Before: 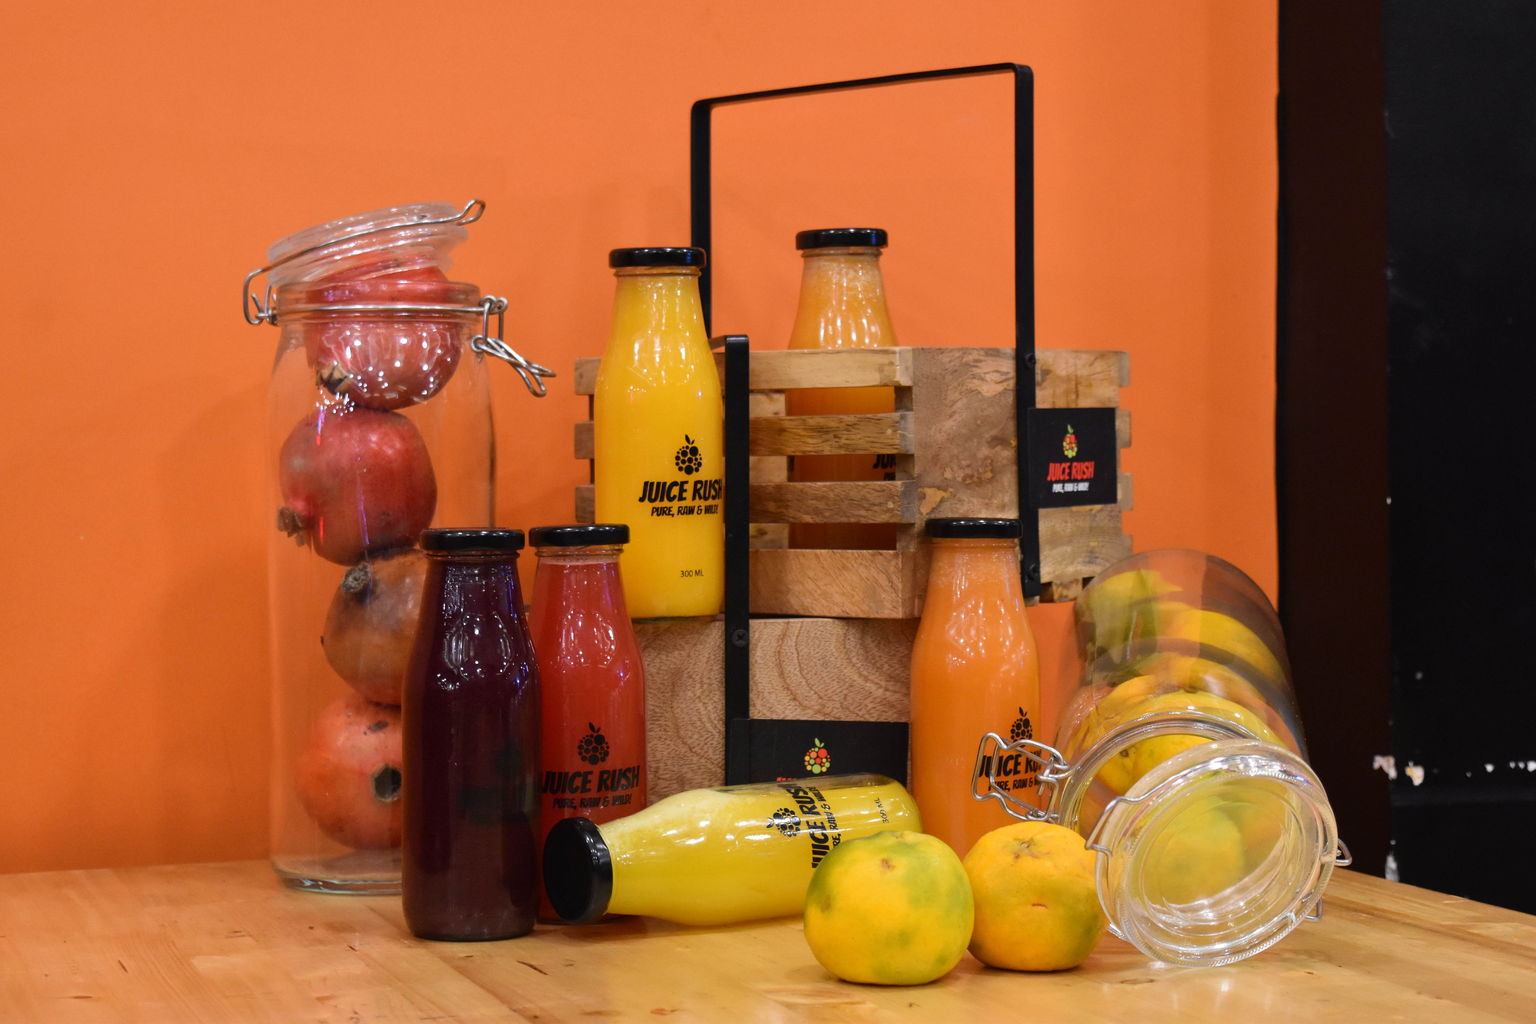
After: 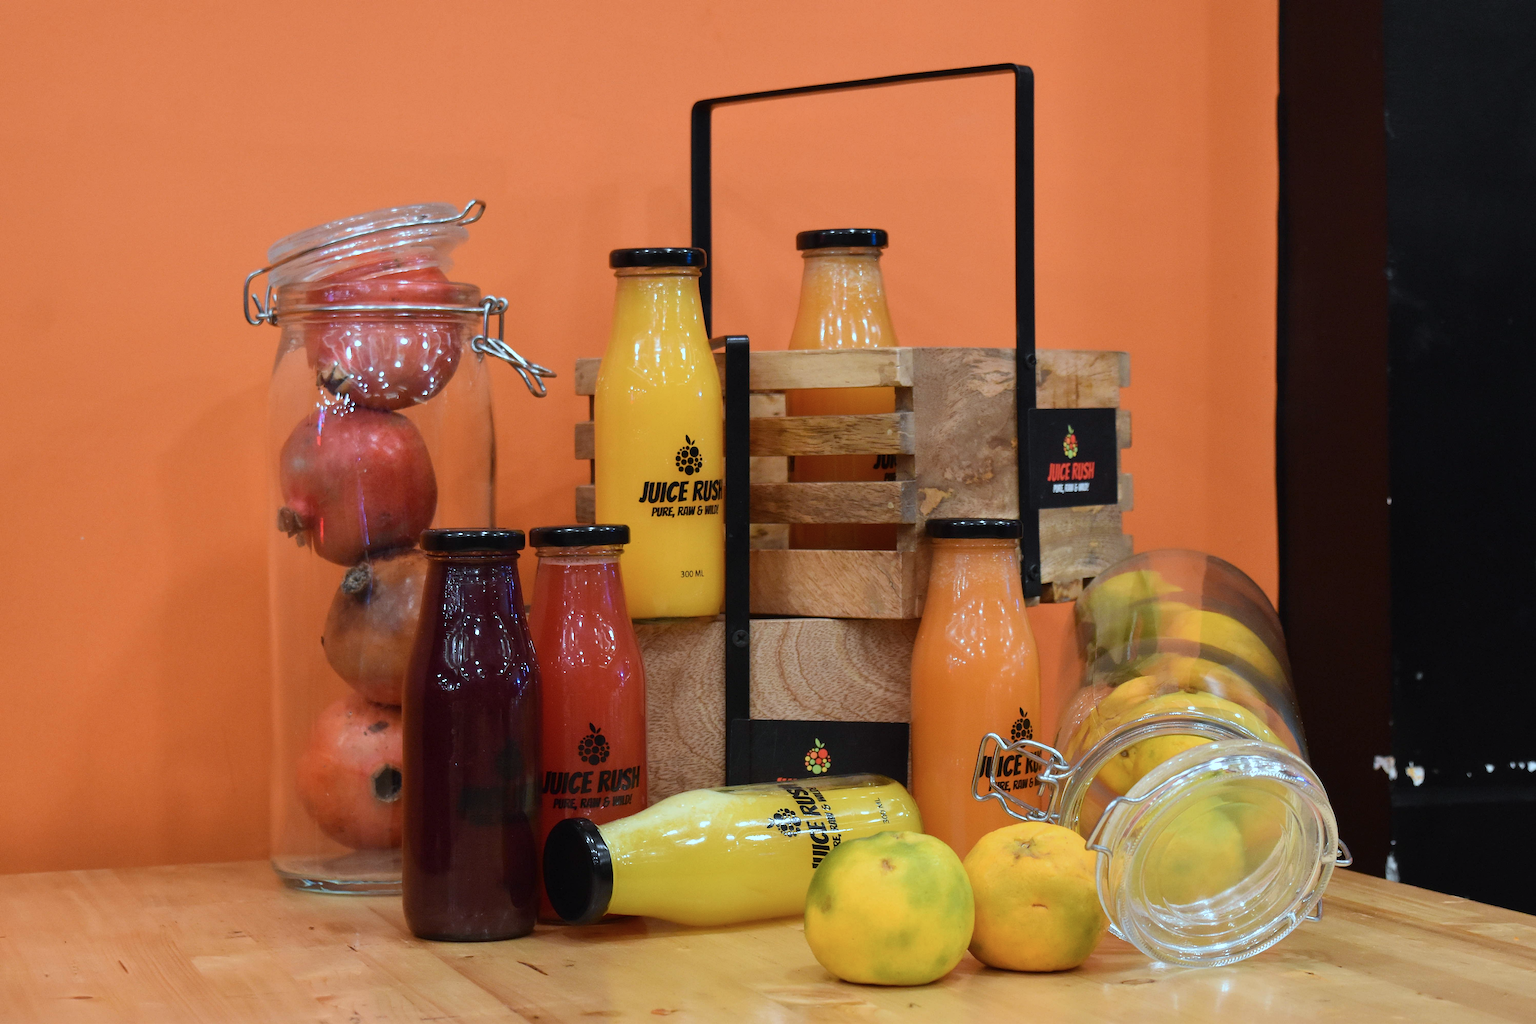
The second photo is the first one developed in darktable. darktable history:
sharpen: on, module defaults
color correction: highlights a* -11.42, highlights b* -14.87
color calibration: illuminant same as pipeline (D50), adaptation none (bypass), x 0.331, y 0.333, temperature 5013.9 K
